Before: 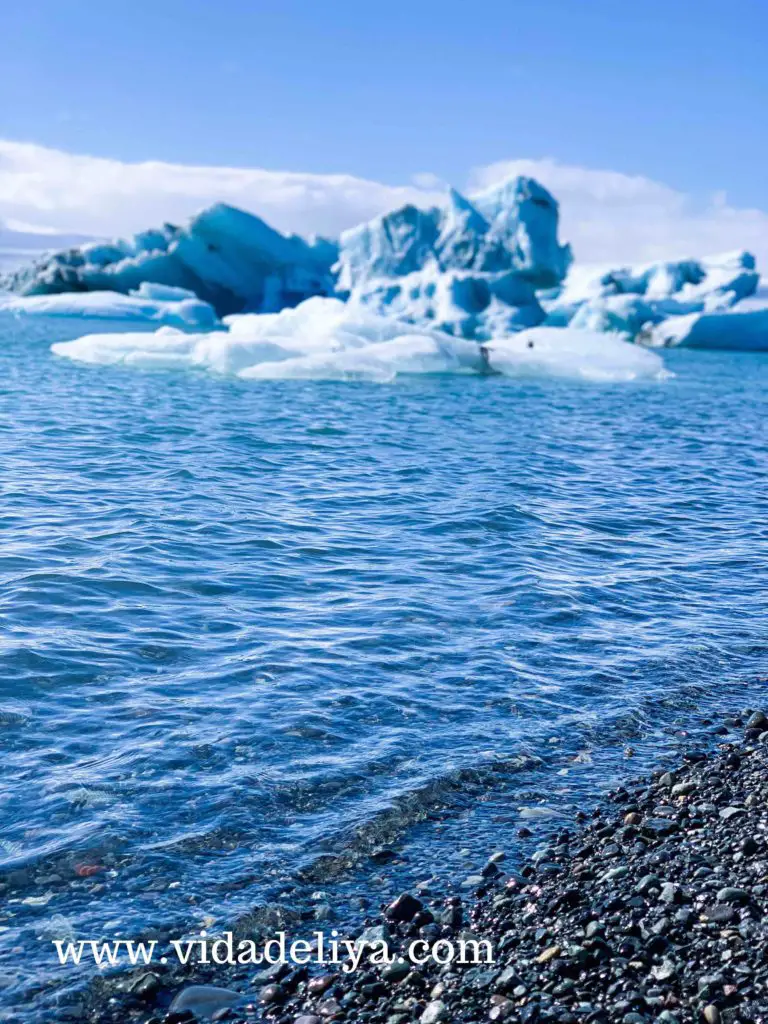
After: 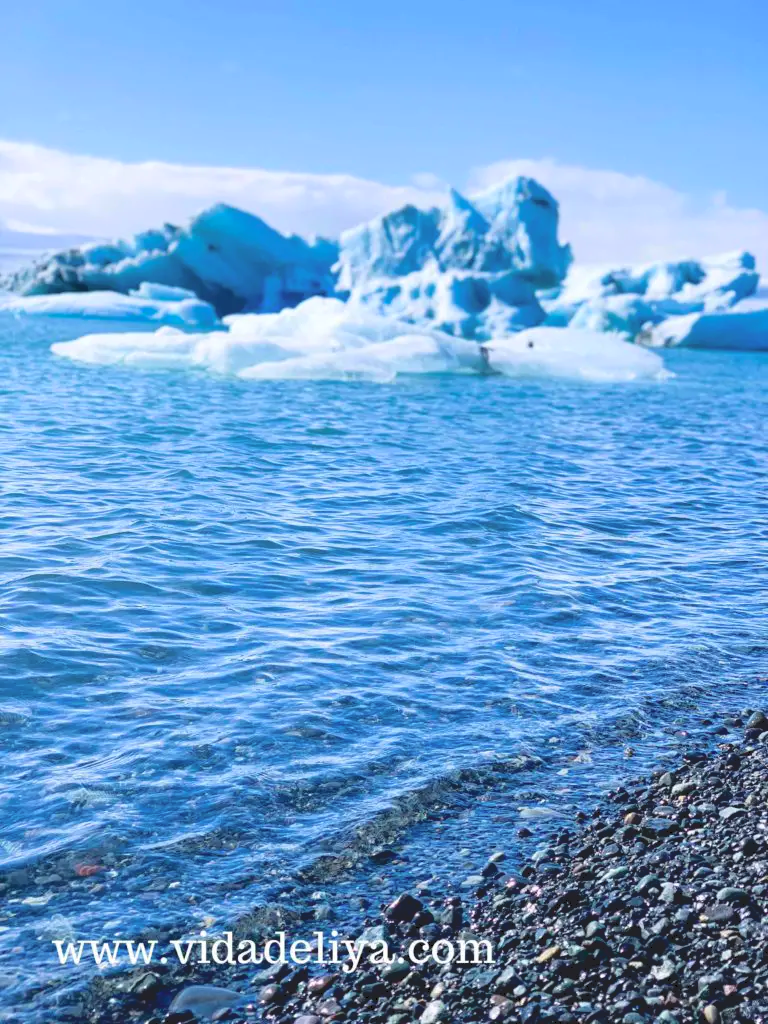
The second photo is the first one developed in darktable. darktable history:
color correction: highlights b* 0.052, saturation 1.12
tone curve: curves: ch0 [(0, 0) (0.003, 0.132) (0.011, 0.13) (0.025, 0.134) (0.044, 0.138) (0.069, 0.154) (0.1, 0.17) (0.136, 0.198) (0.177, 0.25) (0.224, 0.308) (0.277, 0.371) (0.335, 0.432) (0.399, 0.491) (0.468, 0.55) (0.543, 0.612) (0.623, 0.679) (0.709, 0.766) (0.801, 0.842) (0.898, 0.912) (1, 1)], color space Lab, independent channels, preserve colors none
